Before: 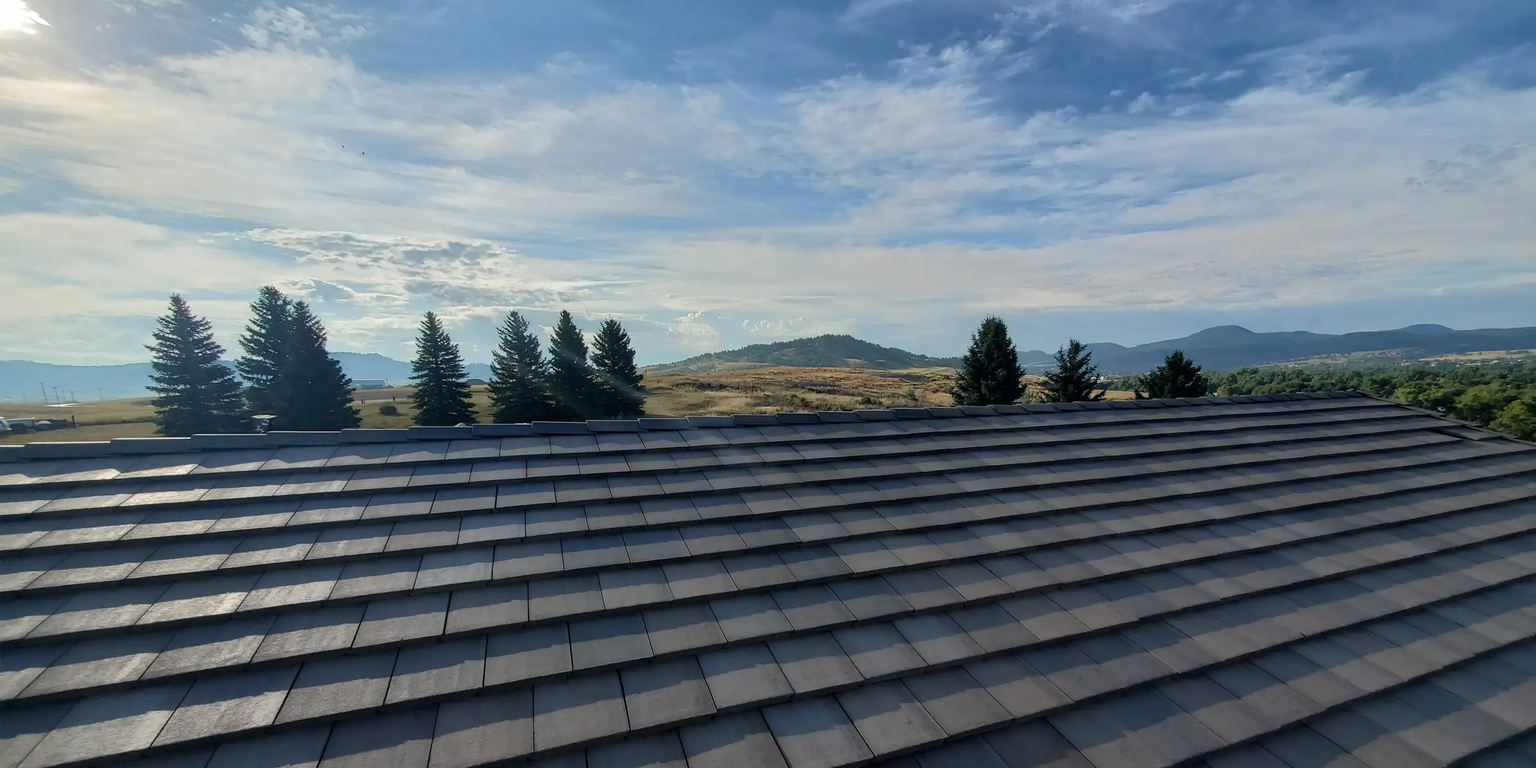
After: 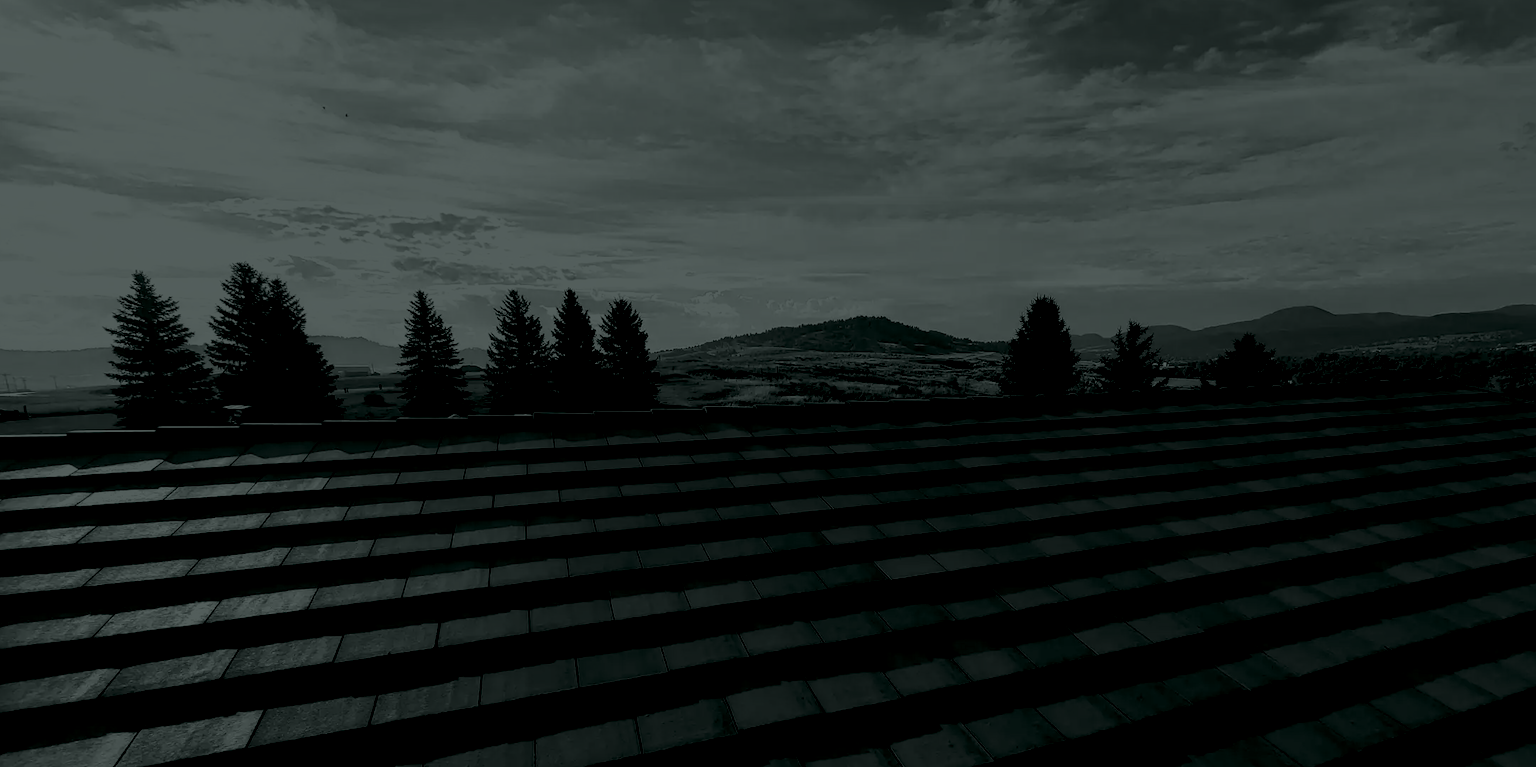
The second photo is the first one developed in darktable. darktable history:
crop: left 3.305%, top 6.436%, right 6.389%, bottom 3.258%
colorize: hue 90°, saturation 19%, lightness 1.59%, version 1
filmic rgb: black relative exposure -8.2 EV, white relative exposure 2.2 EV, threshold 3 EV, hardness 7.11, latitude 85.74%, contrast 1.696, highlights saturation mix -4%, shadows ↔ highlights balance -2.69%, color science v5 (2021), contrast in shadows safe, contrast in highlights safe, enable highlight reconstruction true
